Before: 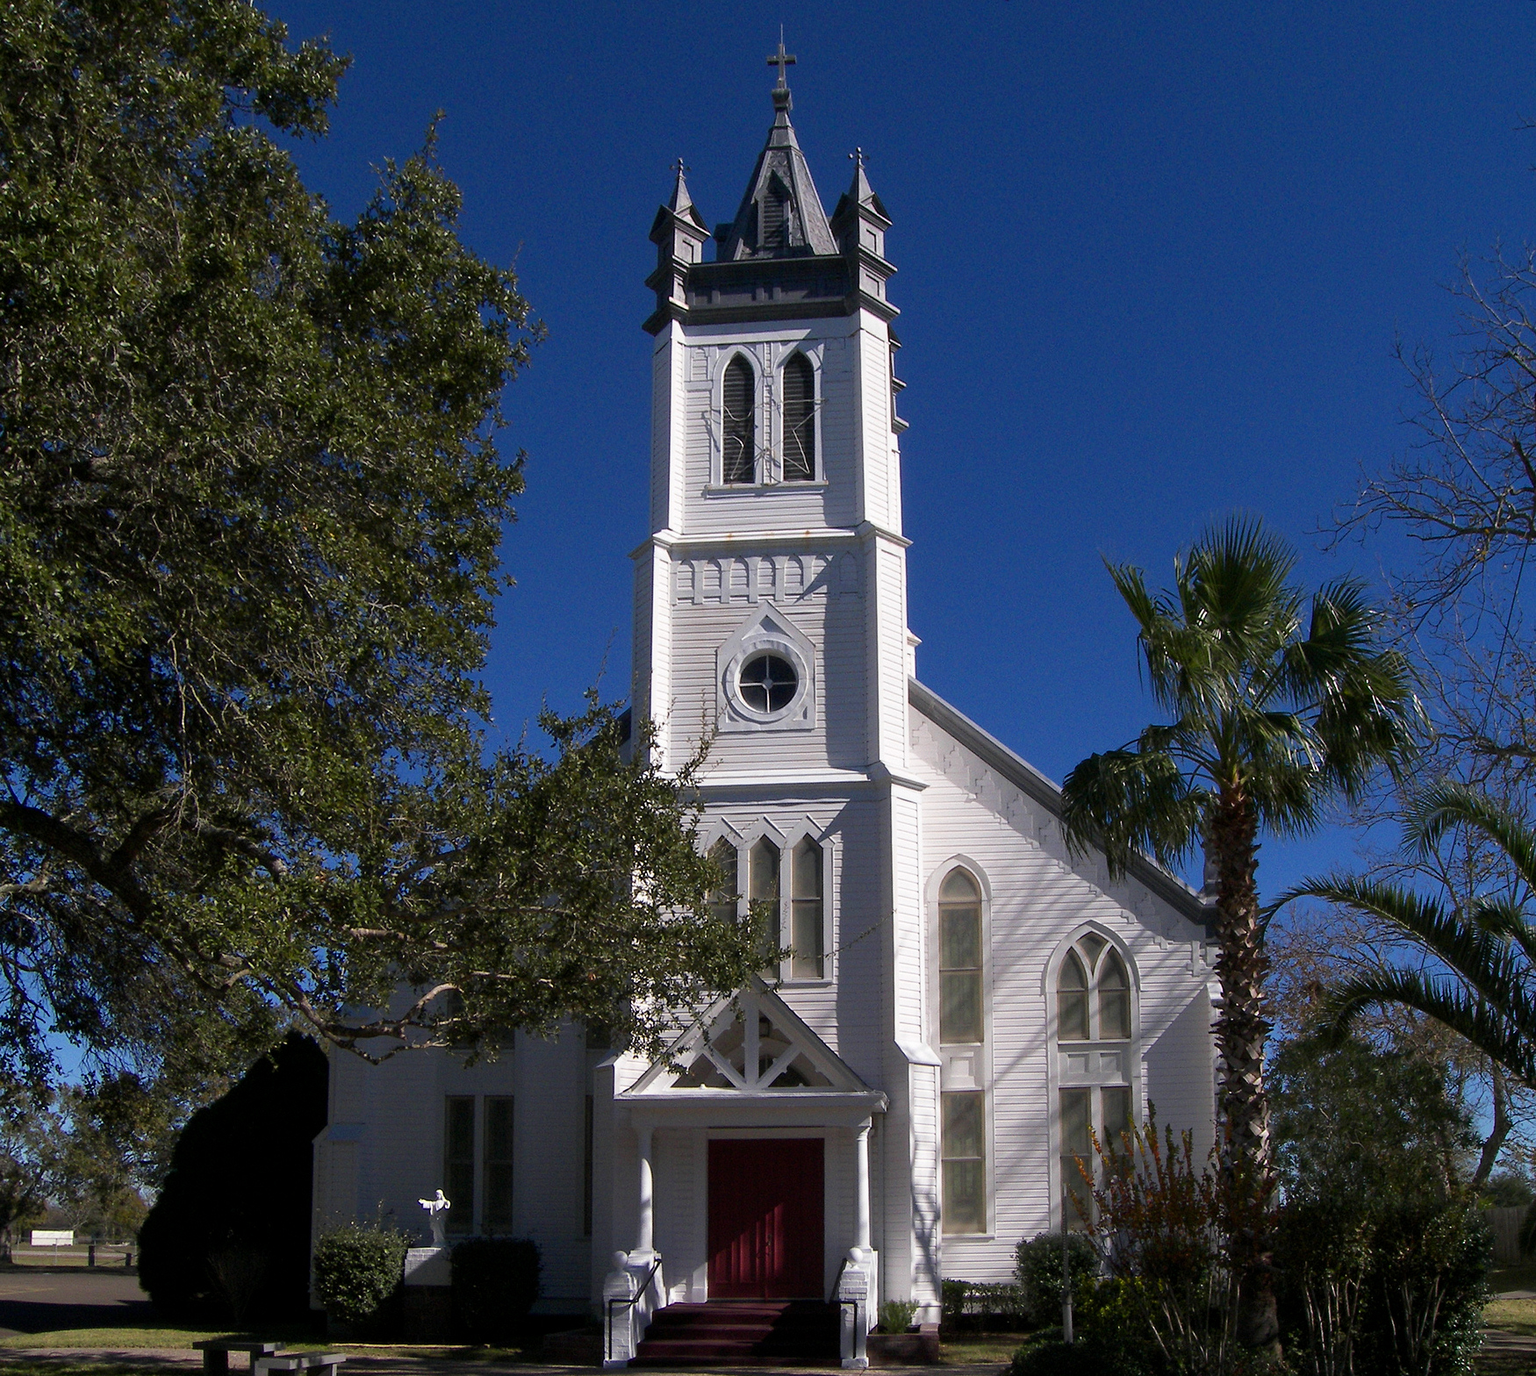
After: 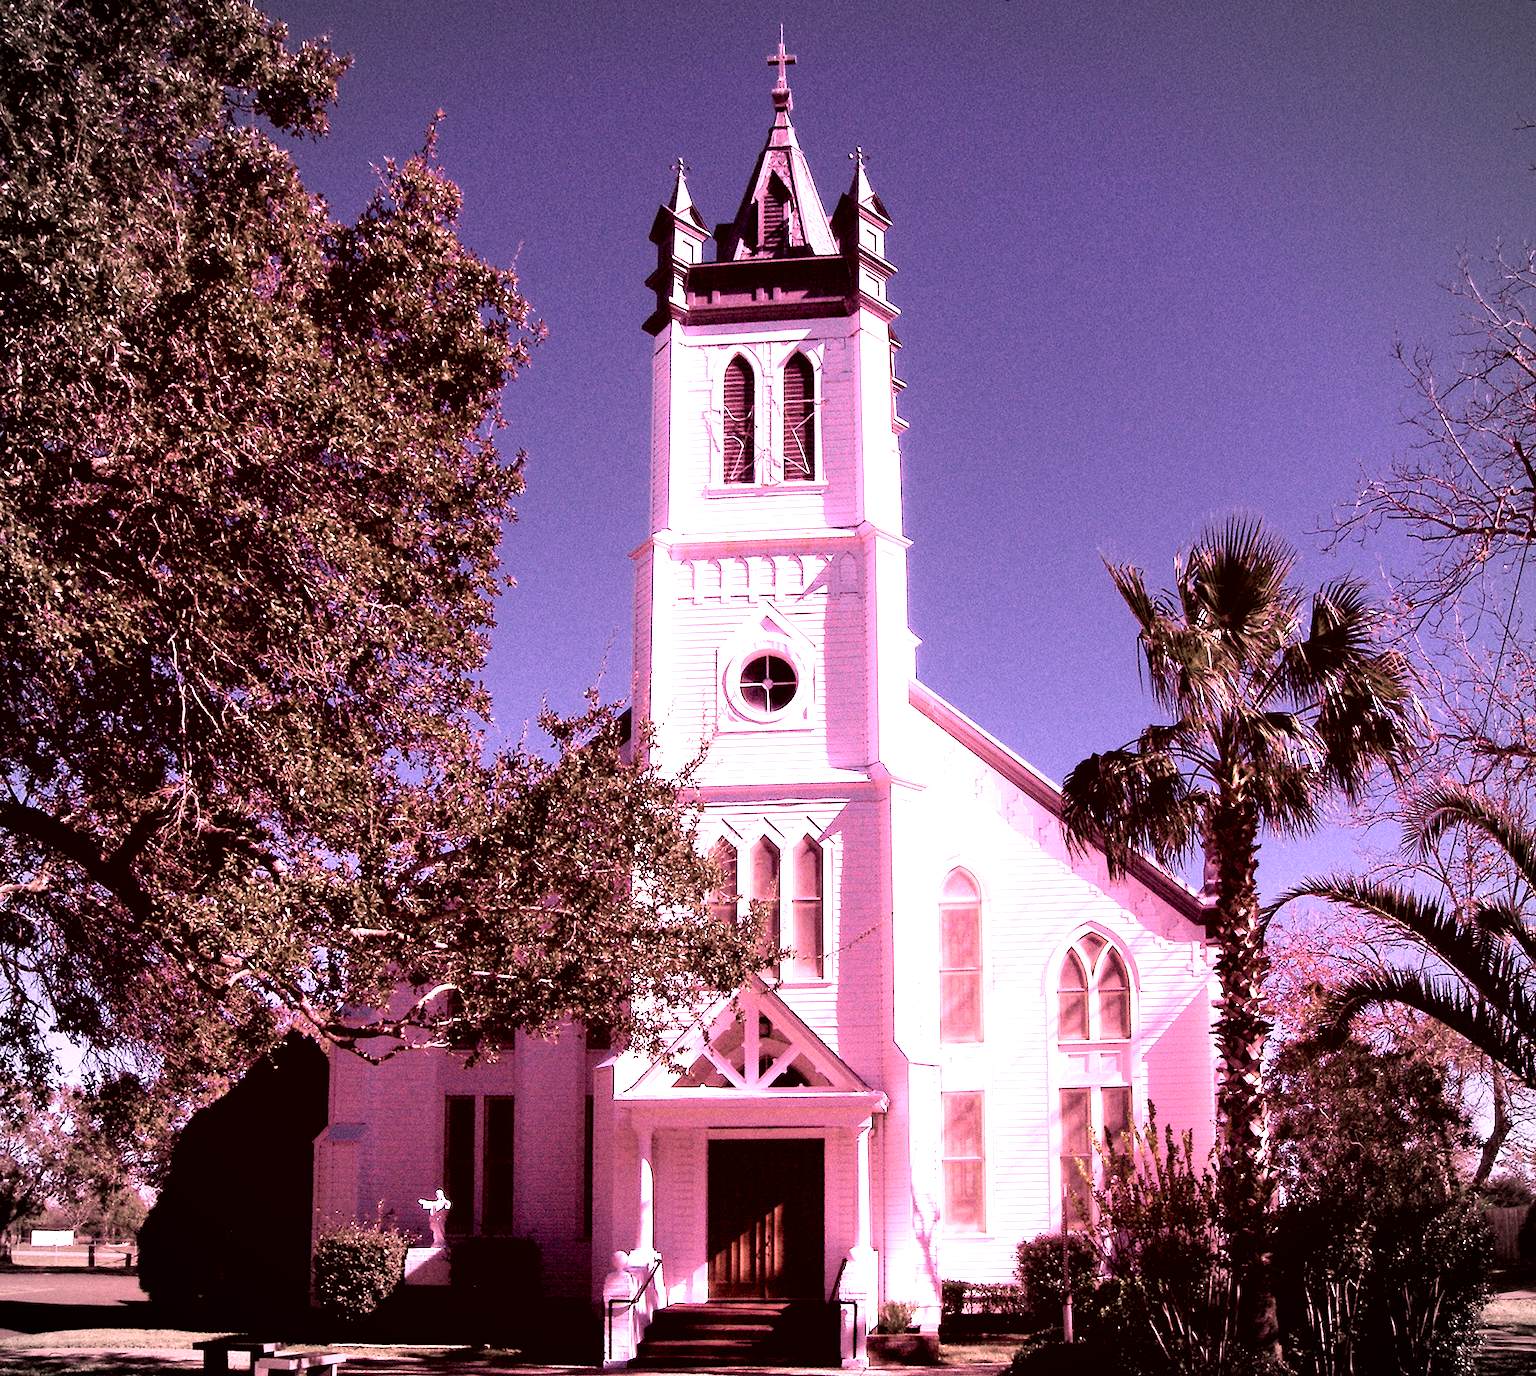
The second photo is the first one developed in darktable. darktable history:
tone curve: curves: ch0 [(0, 0) (0.004, 0.001) (0.133, 0.112) (0.325, 0.362) (0.832, 0.893) (1, 1)], color space Lab, linked channels, preserve colors none
levels: levels [0, 0.394, 0.787]
exposure: black level correction 0.012, compensate highlight preservation false
color correction: highlights a* -7.23, highlights b* -0.161, shadows a* 20.08, shadows b* 11.73
vignetting: fall-off start 87%, automatic ratio true
color zones: curves: ch1 [(0, 0.34) (0.143, 0.164) (0.286, 0.152) (0.429, 0.176) (0.571, 0.173) (0.714, 0.188) (0.857, 0.199) (1, 0.34)]
white balance: red 2.421, blue 1.533
